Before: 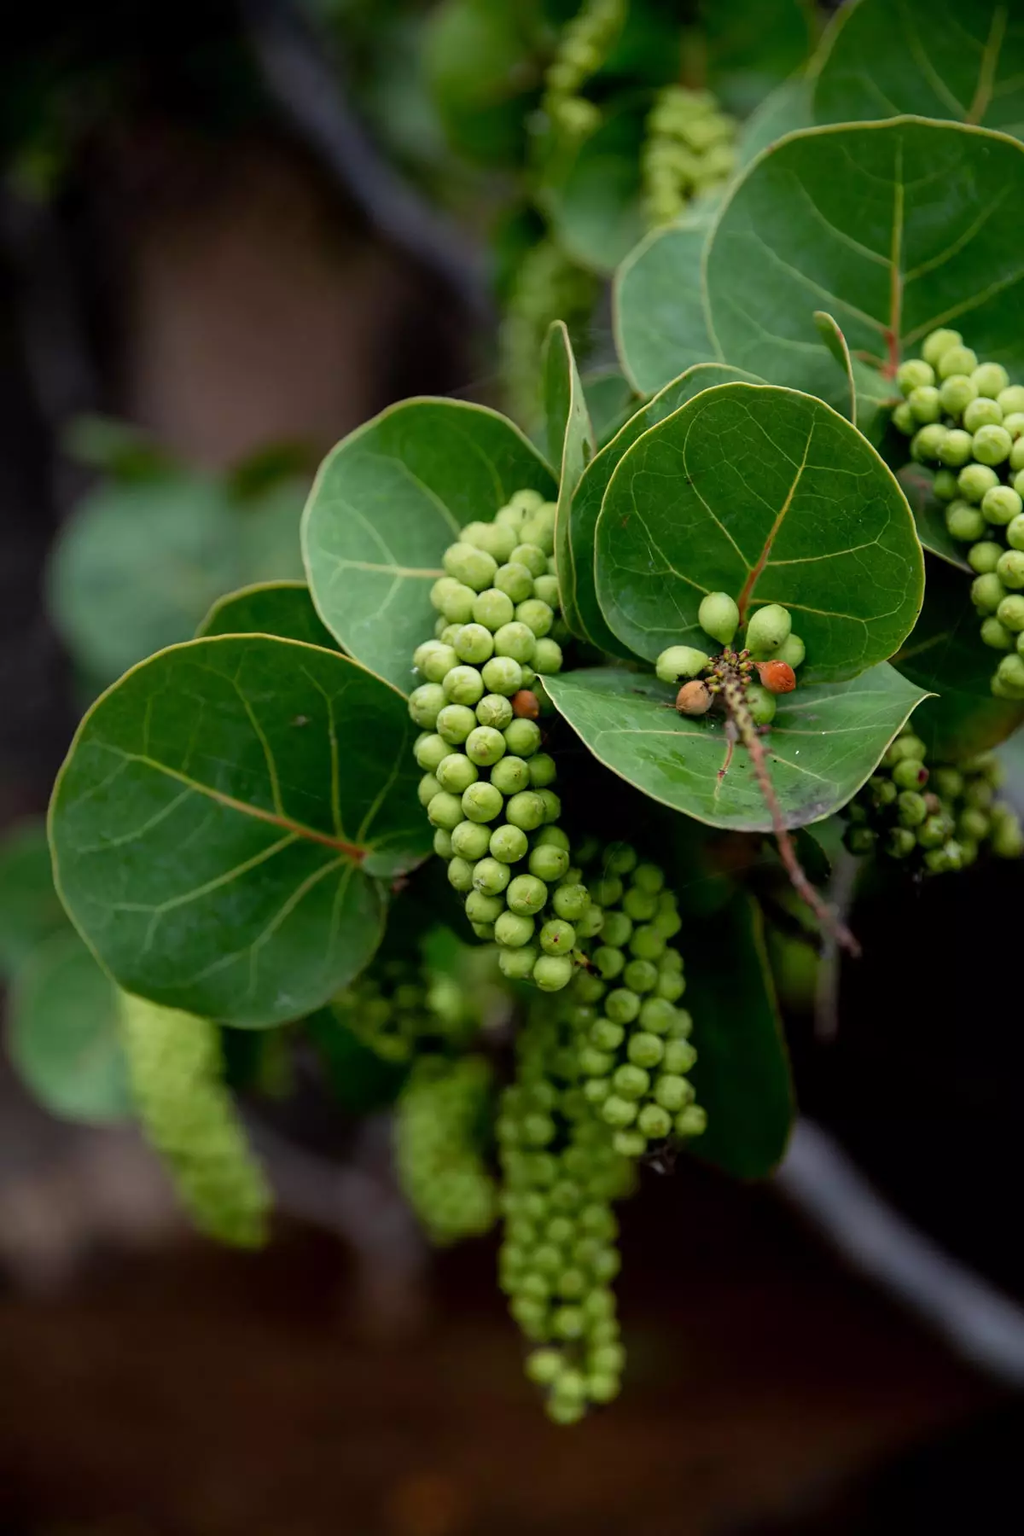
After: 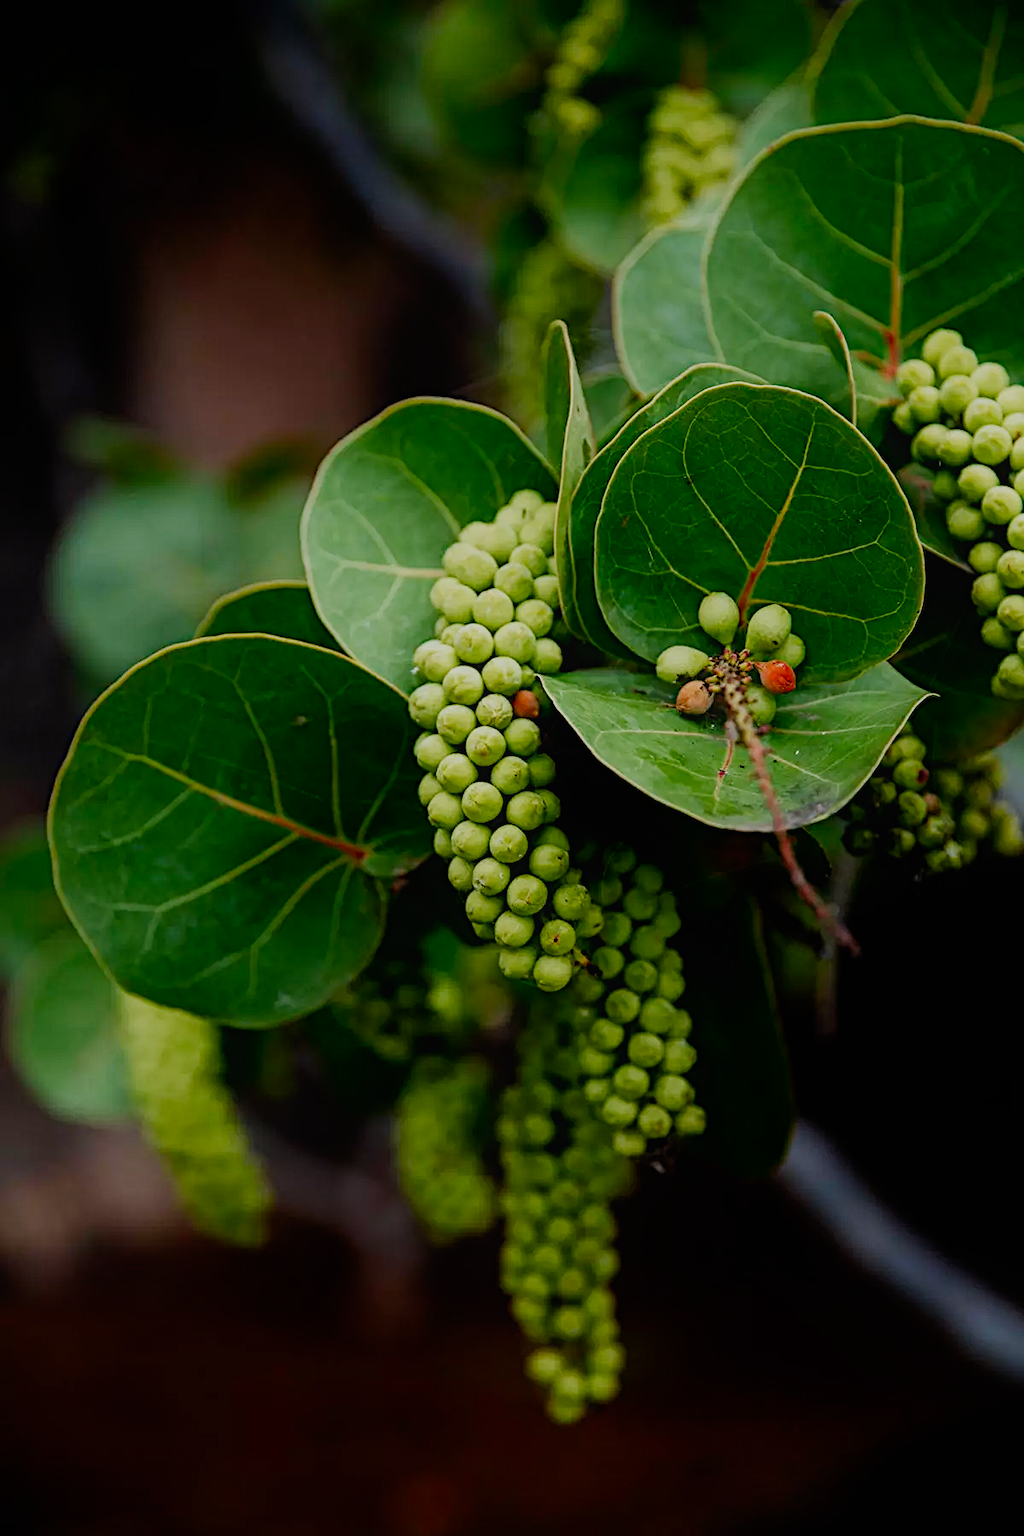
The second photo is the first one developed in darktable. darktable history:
sigmoid "smooth": skew -0.2, preserve hue 0%, red attenuation 0.1, red rotation 0.035, green attenuation 0.1, green rotation -0.017, blue attenuation 0.15, blue rotation -0.052, base primaries Rec2020
contrast equalizer "soft": y [[0.439, 0.44, 0.442, 0.457, 0.493, 0.498], [0.5 ×6], [0.5 ×6], [0 ×6], [0 ×6]]
color balance rgb "basic colorfulness: standard": perceptual saturation grading › global saturation 20%, perceptual saturation grading › highlights -25%, perceptual saturation grading › shadows 25%
color balance rgb "medium contrast": perceptual brilliance grading › highlights 20%, perceptual brilliance grading › mid-tones 10%, perceptual brilliance grading › shadows -20%
diffuse or sharpen "sharpen demosaicing: AA filter": edge sensitivity 1, 1st order anisotropy 100%, 2nd order anisotropy 100%, 3rd order anisotropy 100%, 4th order anisotropy 100%, 1st order speed -25%, 2nd order speed -25%, 3rd order speed -25%, 4th order speed -25%
diffuse or sharpen "diffusion": radius span 77, 1st order speed 50%, 2nd order speed 50%, 3rd order speed 50%, 4th order speed 50% | blend: blend mode normal, opacity 25%; mask: uniform (no mask)
haze removal: strength -0.1, adaptive false
rgb primaries "nice": tint hue -2.48°, red hue -0.024, green purity 1.08, blue hue -0.112, blue purity 1.17
exposure "magic lantern defaults": compensate highlight preservation false
